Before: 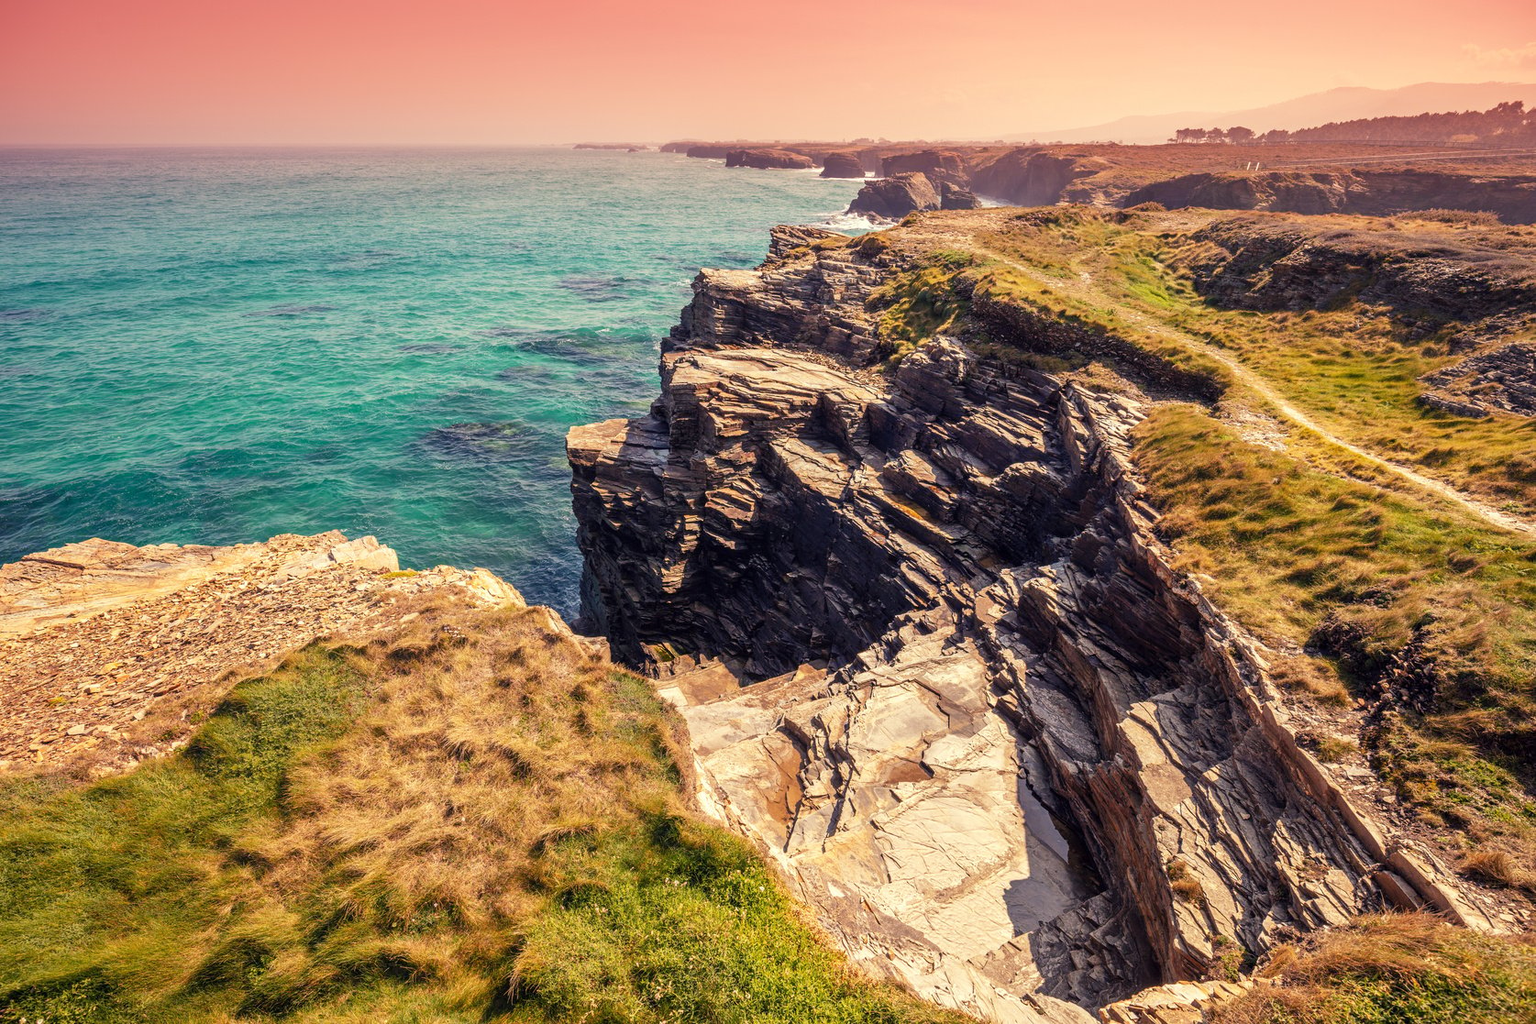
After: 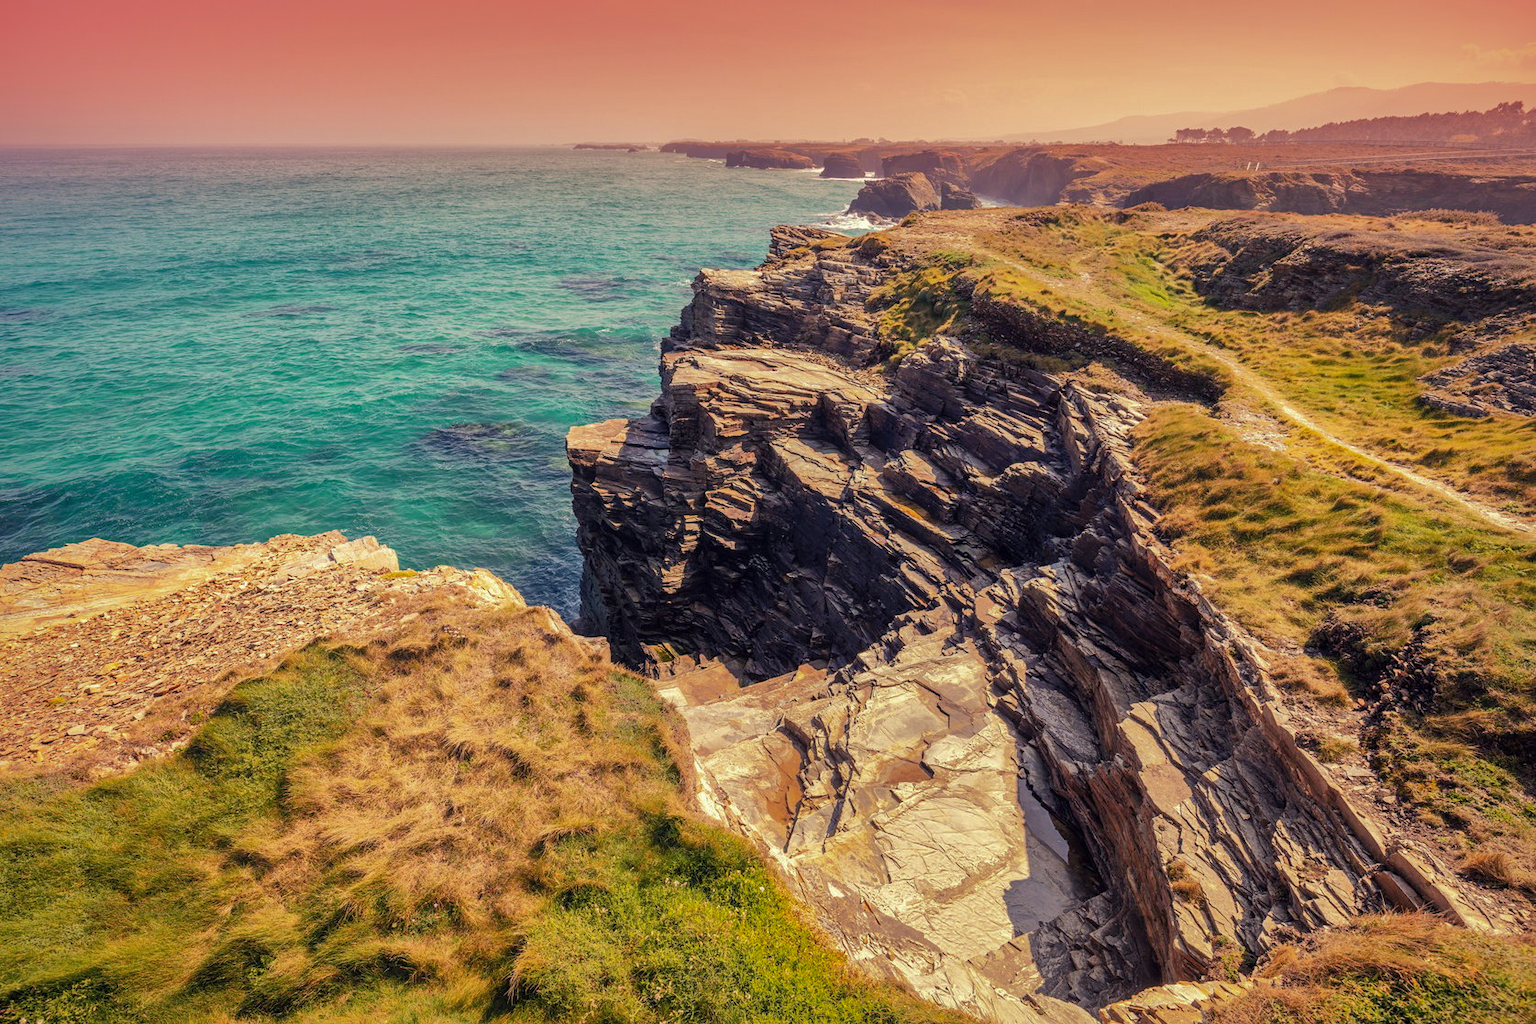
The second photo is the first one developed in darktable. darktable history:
shadows and highlights: shadows 25, highlights -70
bloom: size 3%, threshold 100%, strength 0%
